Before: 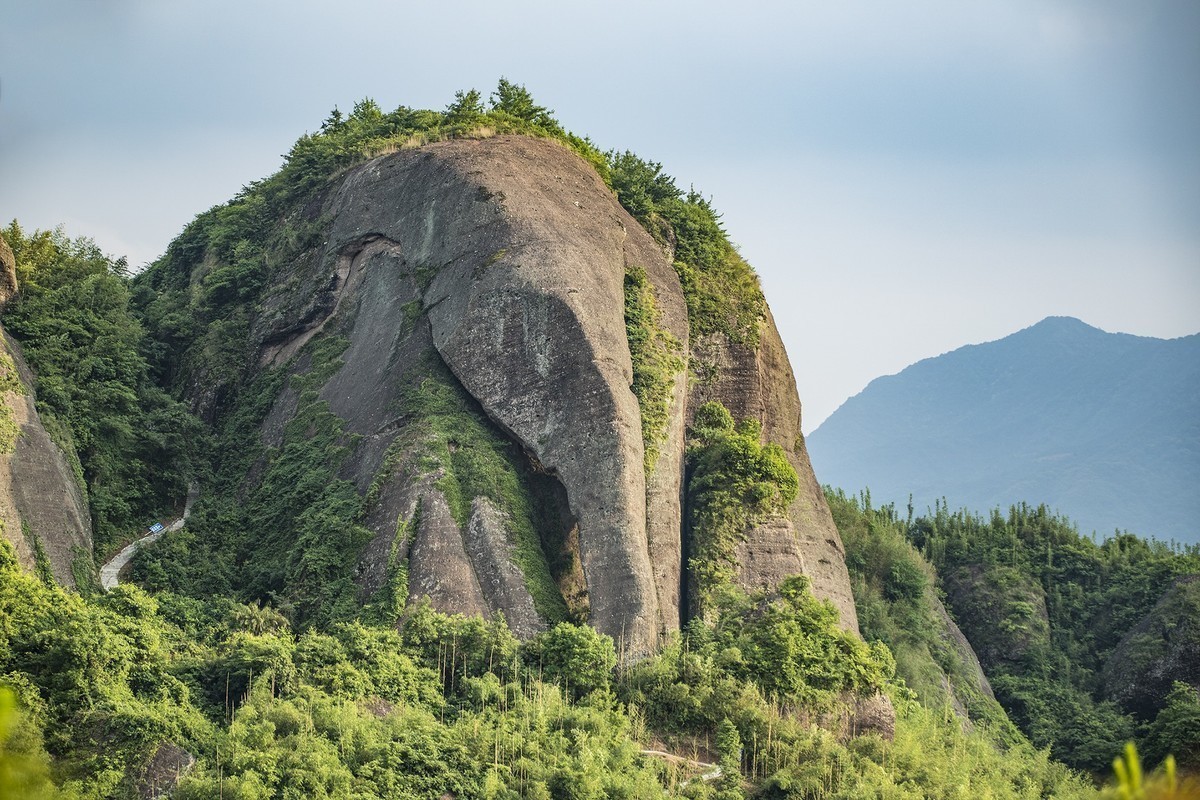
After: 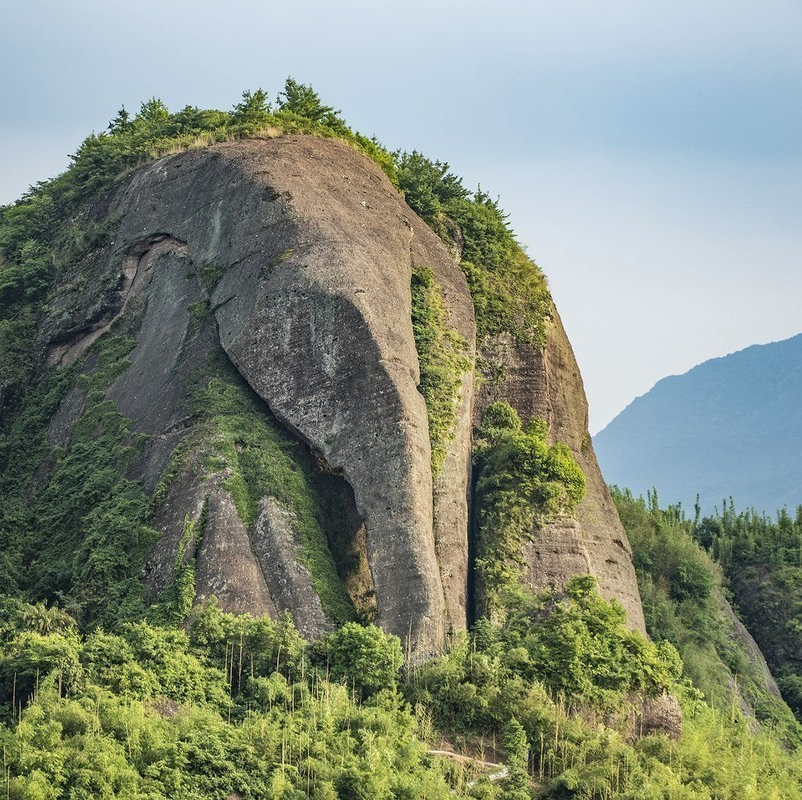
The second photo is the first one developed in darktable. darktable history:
crop and rotate: left 17.757%, right 15.363%
haze removal: compatibility mode true, adaptive false
